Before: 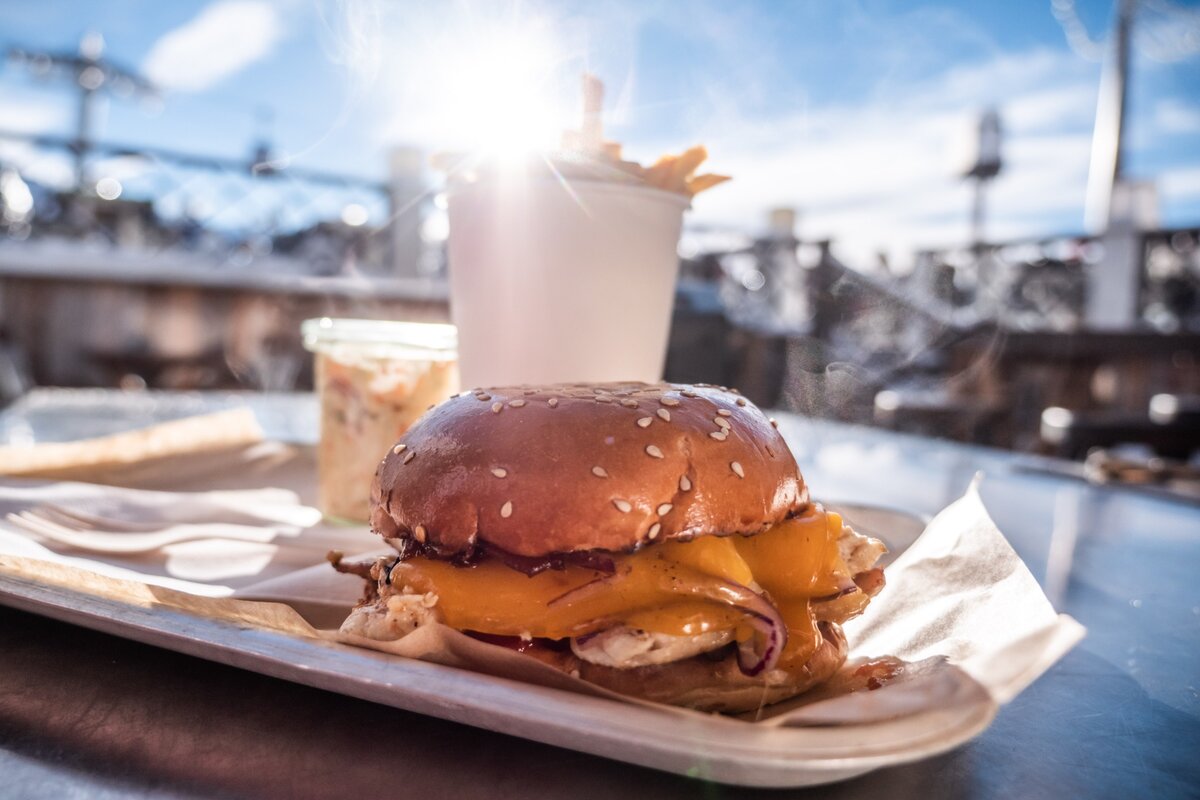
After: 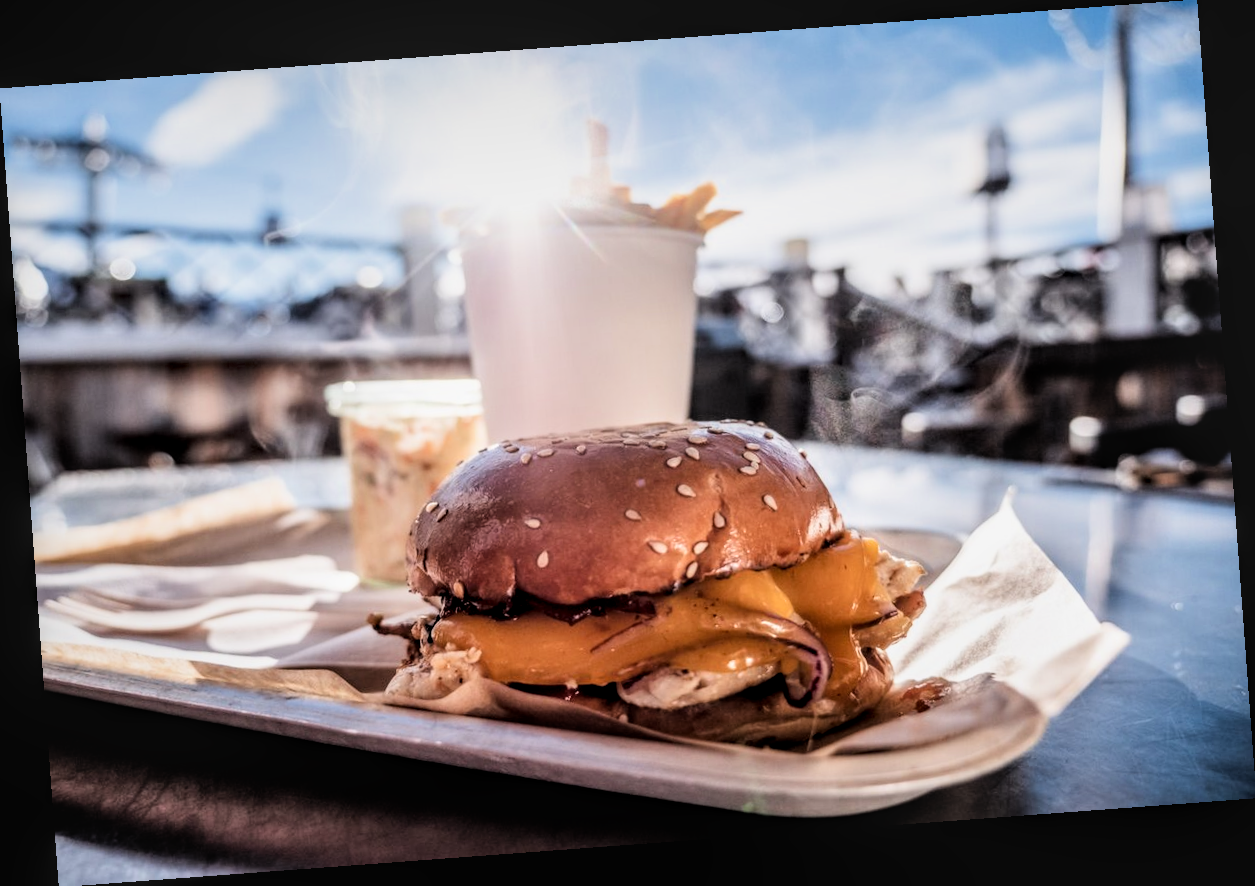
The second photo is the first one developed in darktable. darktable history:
rotate and perspective: rotation -4.25°, automatic cropping off
local contrast: on, module defaults
filmic rgb: black relative exposure -4 EV, white relative exposure 3 EV, hardness 3.02, contrast 1.5
